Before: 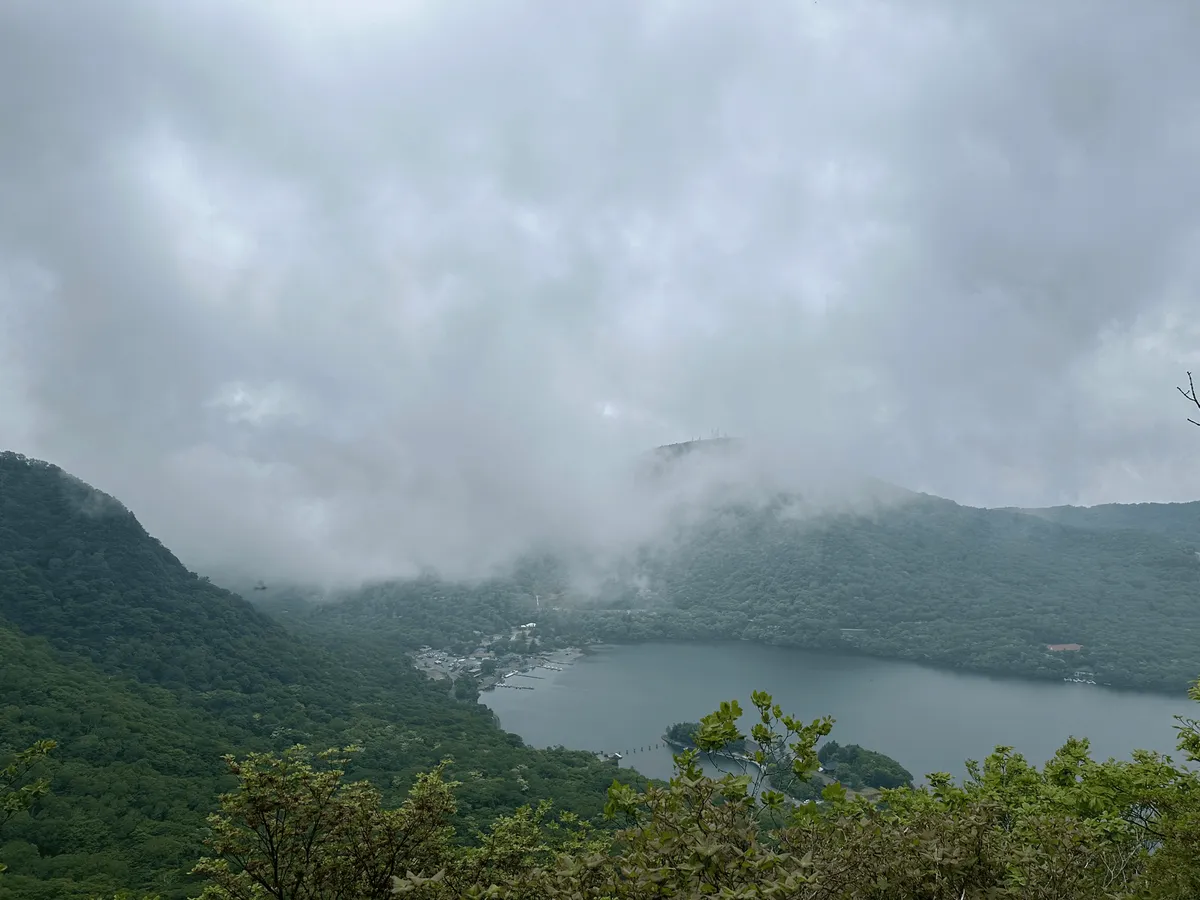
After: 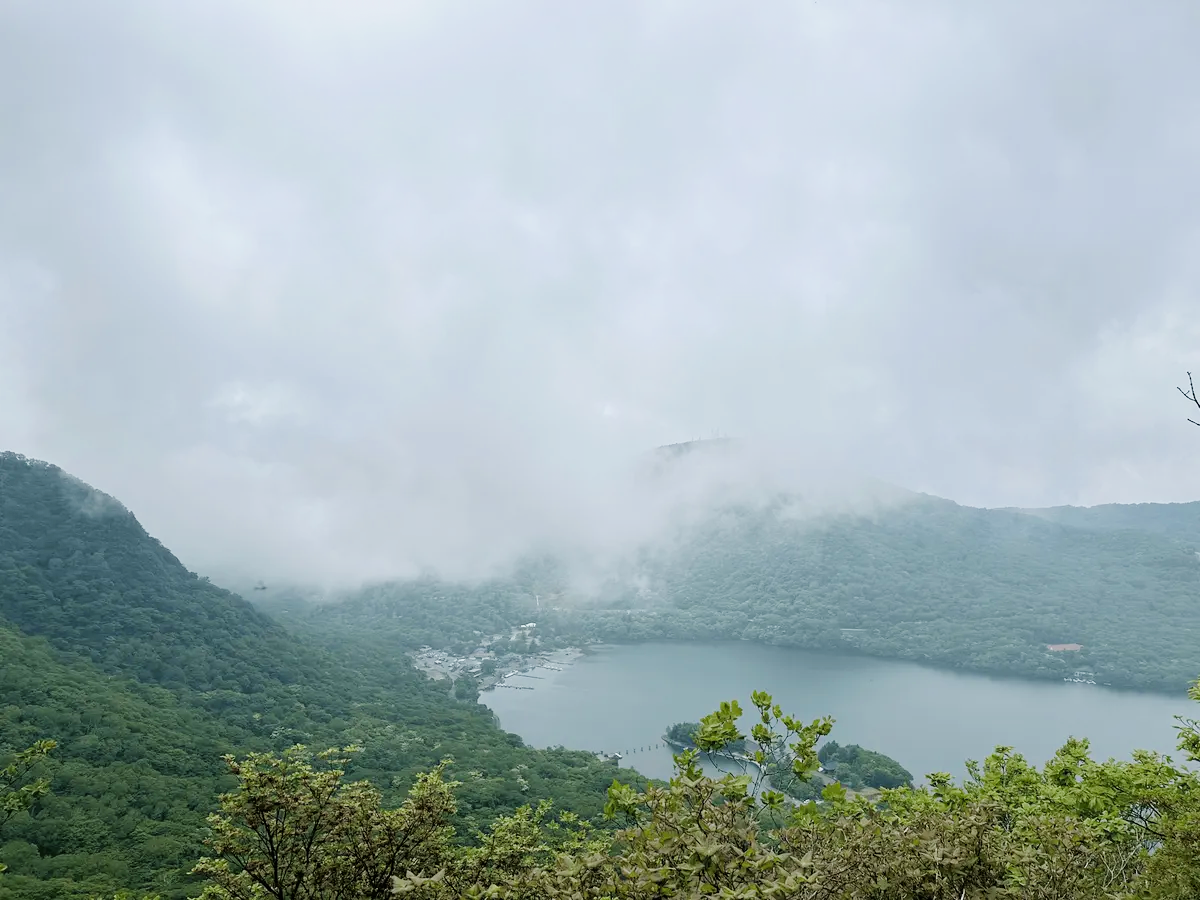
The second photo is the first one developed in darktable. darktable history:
exposure: exposure 1.203 EV, compensate exposure bias true, compensate highlight preservation false
filmic rgb: black relative exposure -7.65 EV, white relative exposure 4.56 EV, hardness 3.61, iterations of high-quality reconstruction 0, enable highlight reconstruction true
tone curve: color space Lab, independent channels, preserve colors none
